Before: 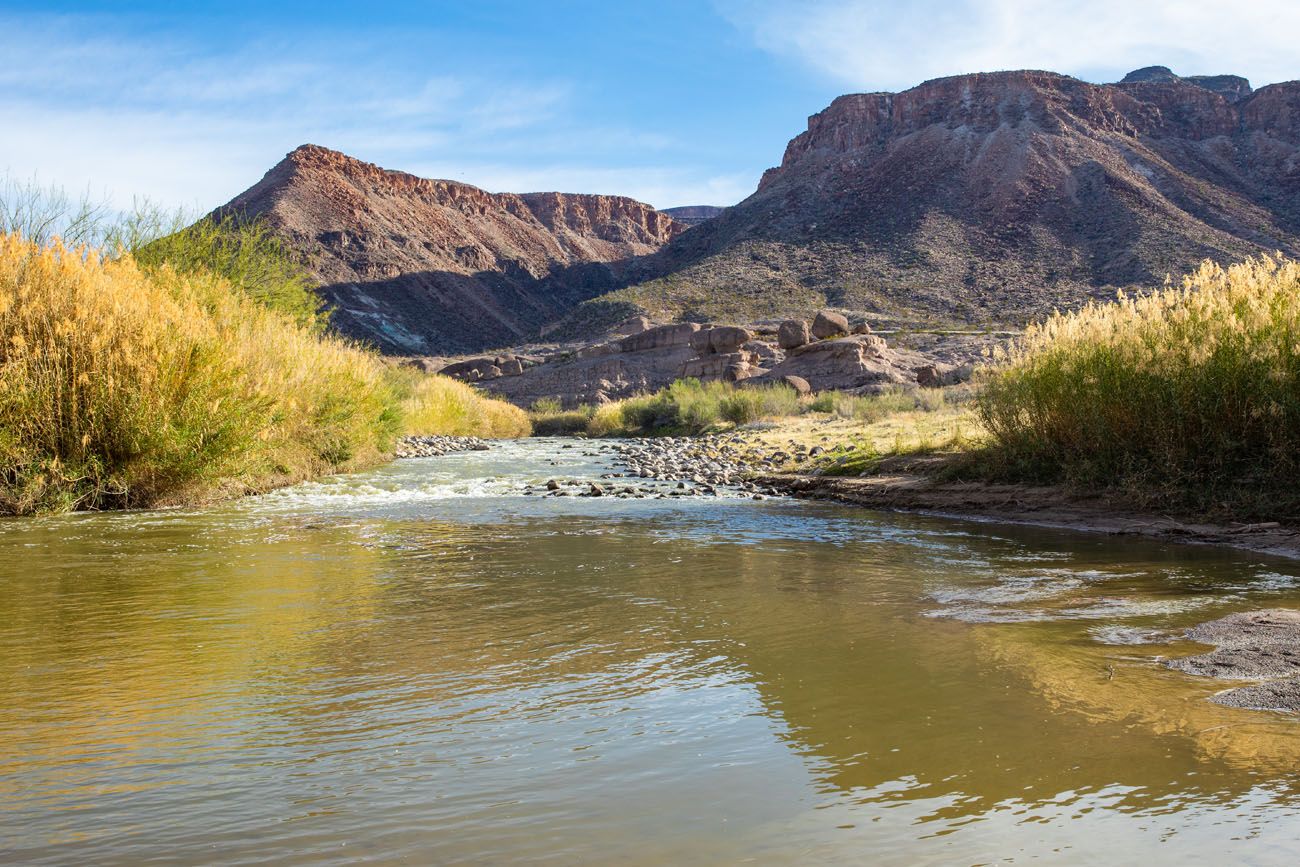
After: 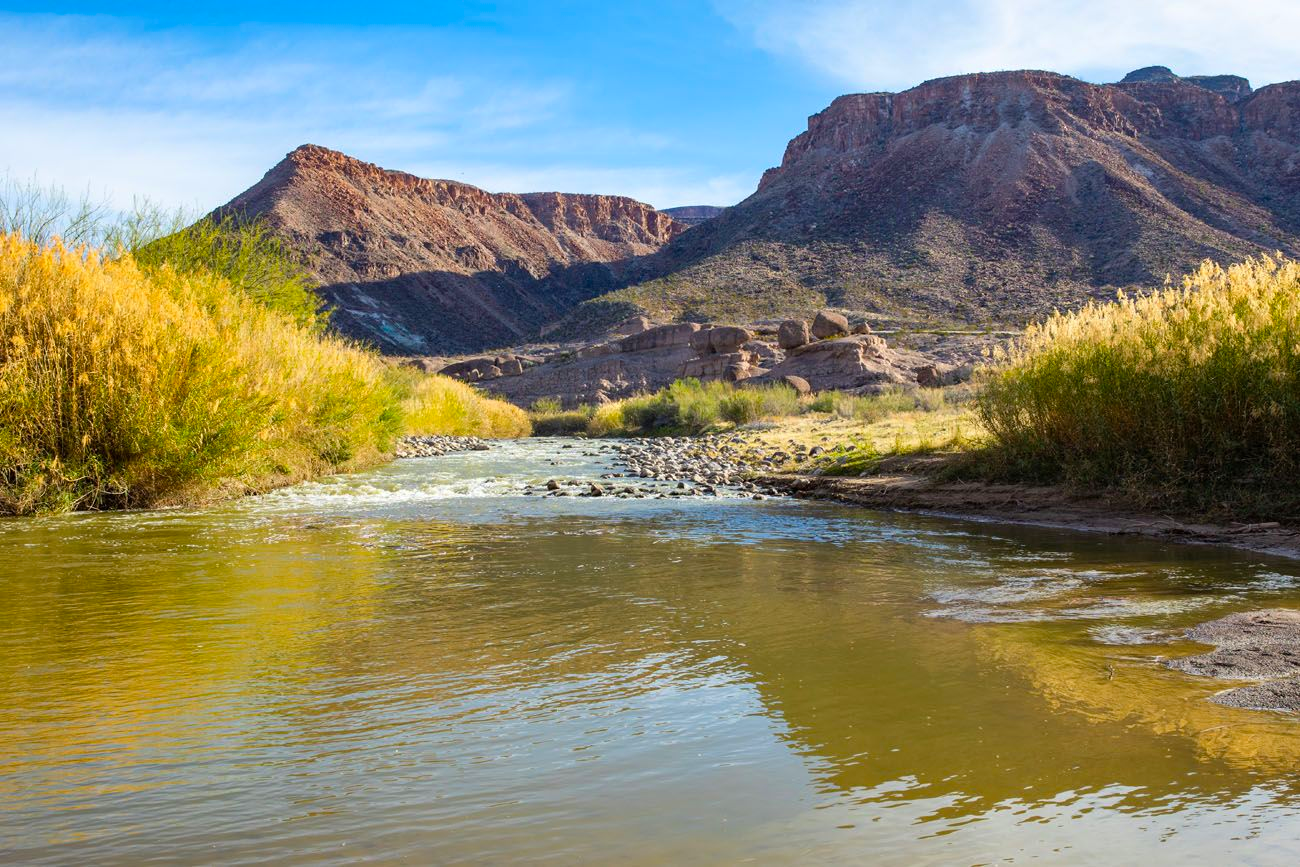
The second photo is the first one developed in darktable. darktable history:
color balance rgb: shadows lift › hue 86.72°, linear chroma grading › global chroma 9.154%, perceptual saturation grading › global saturation 0.63%, global vibrance 27.189%
